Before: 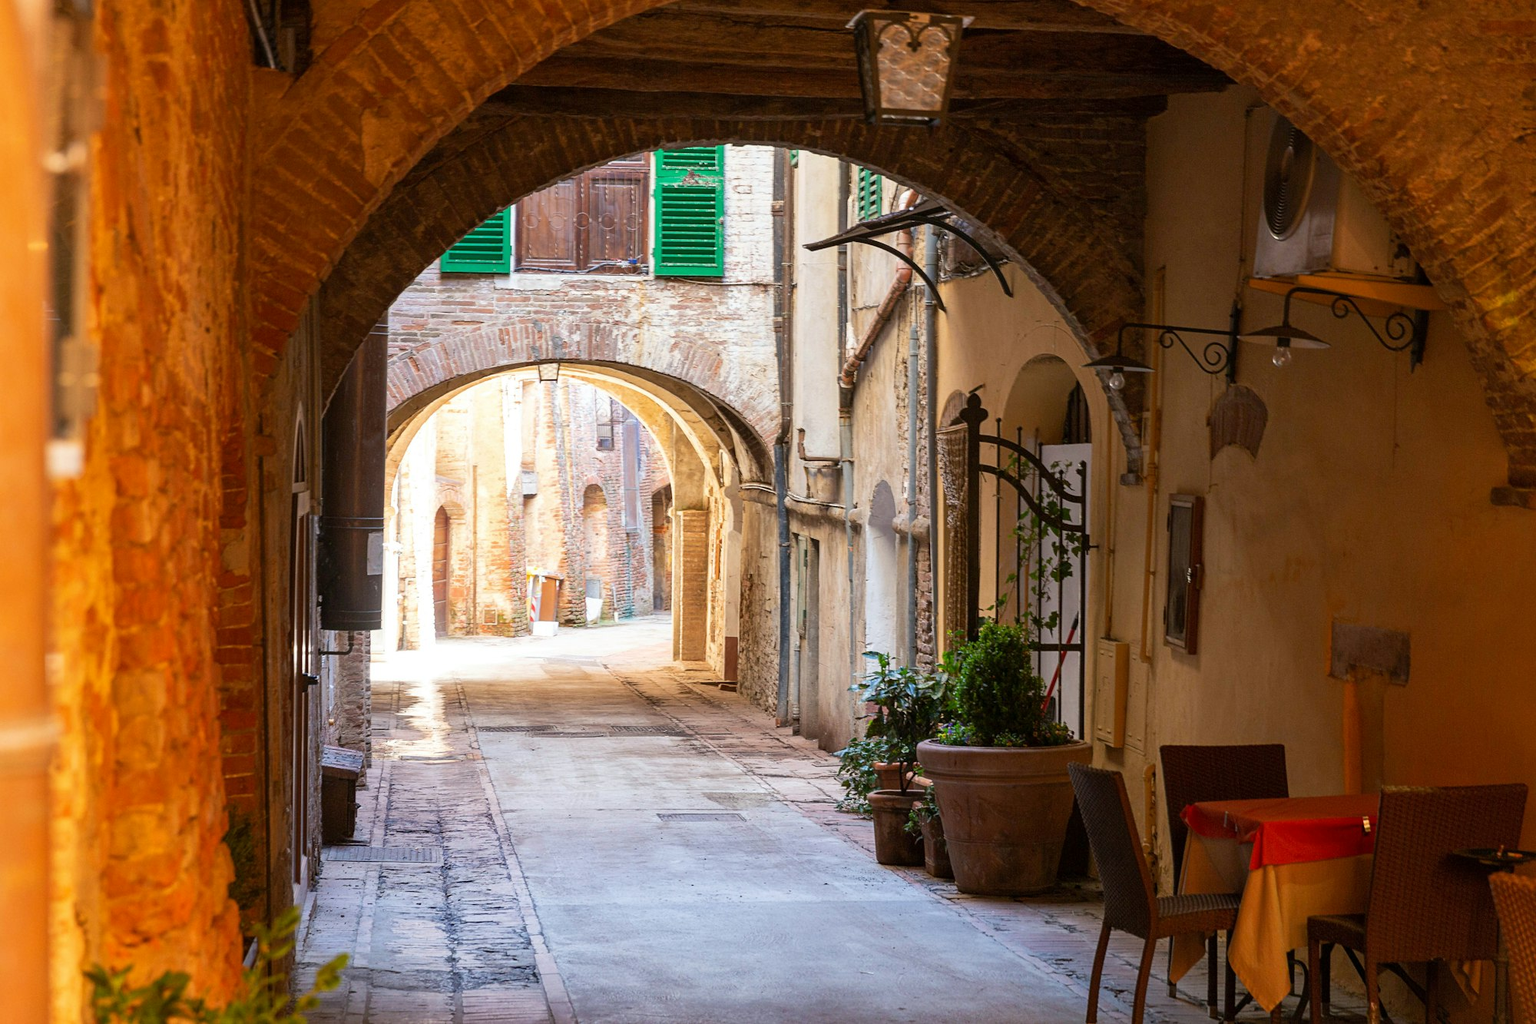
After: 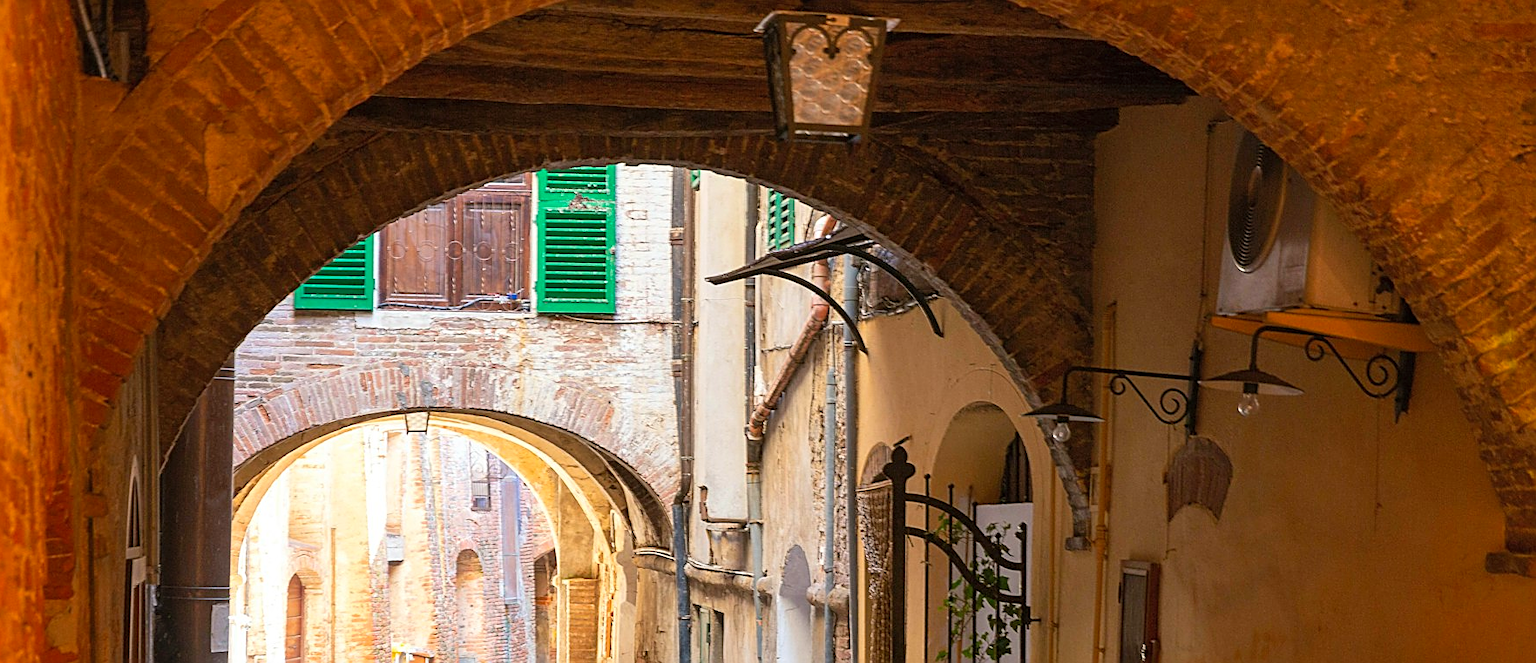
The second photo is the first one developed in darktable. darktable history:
sharpen: on, module defaults
contrast brightness saturation: contrast 0.07, brightness 0.08, saturation 0.18
tone equalizer: on, module defaults
crop and rotate: left 11.812%, bottom 42.776%
